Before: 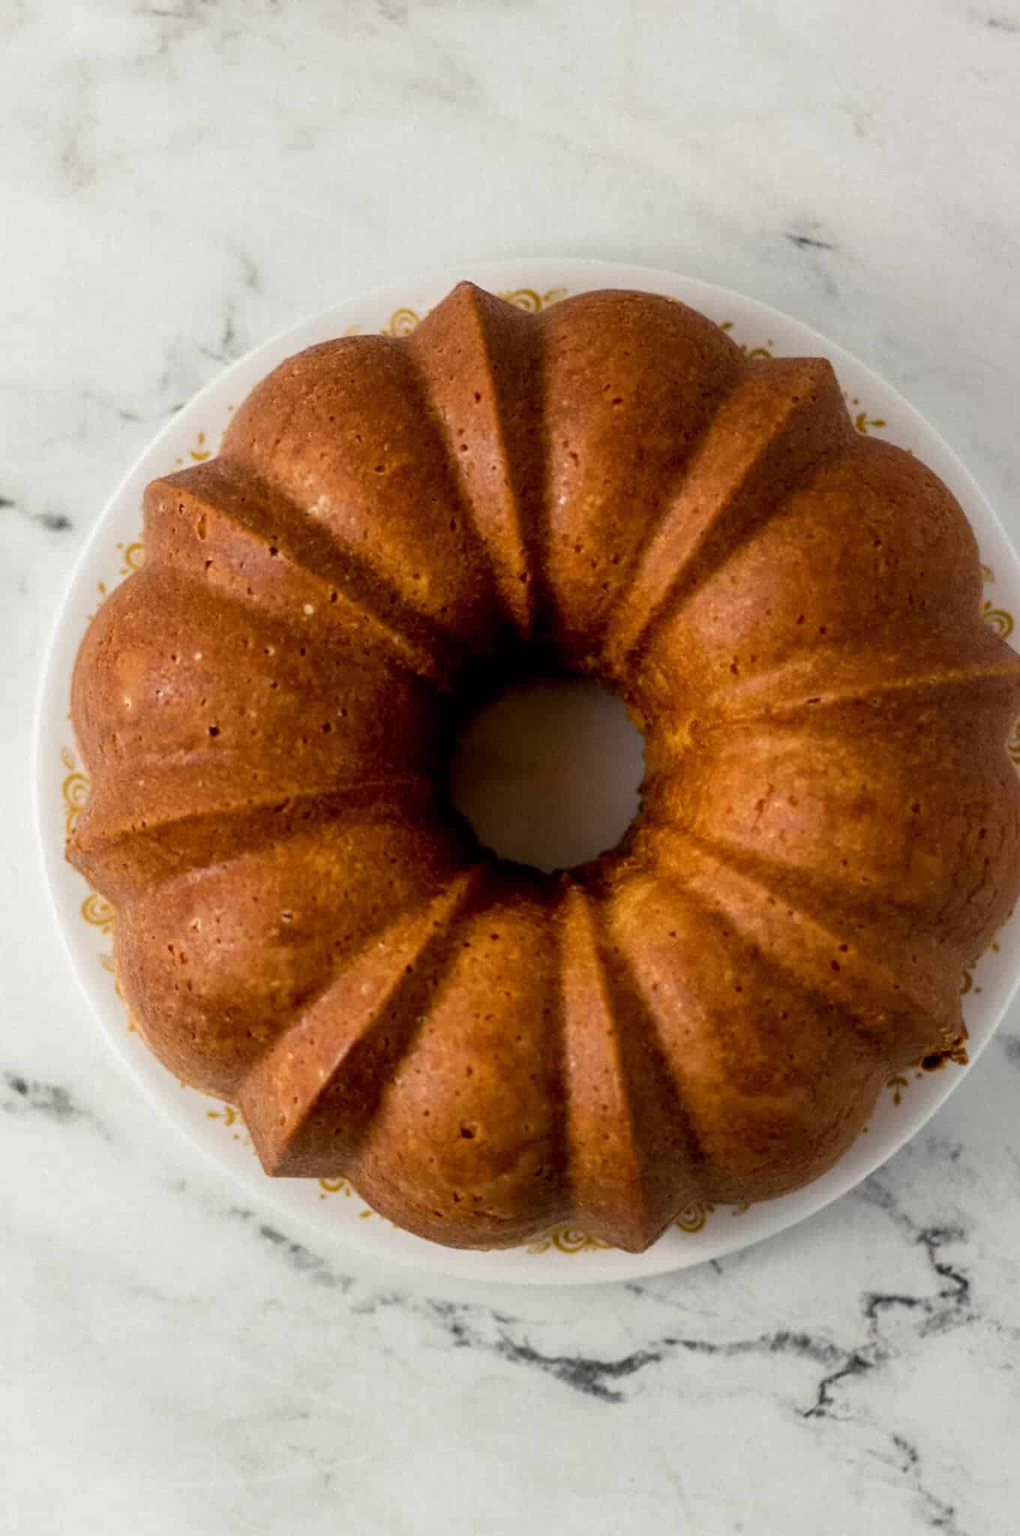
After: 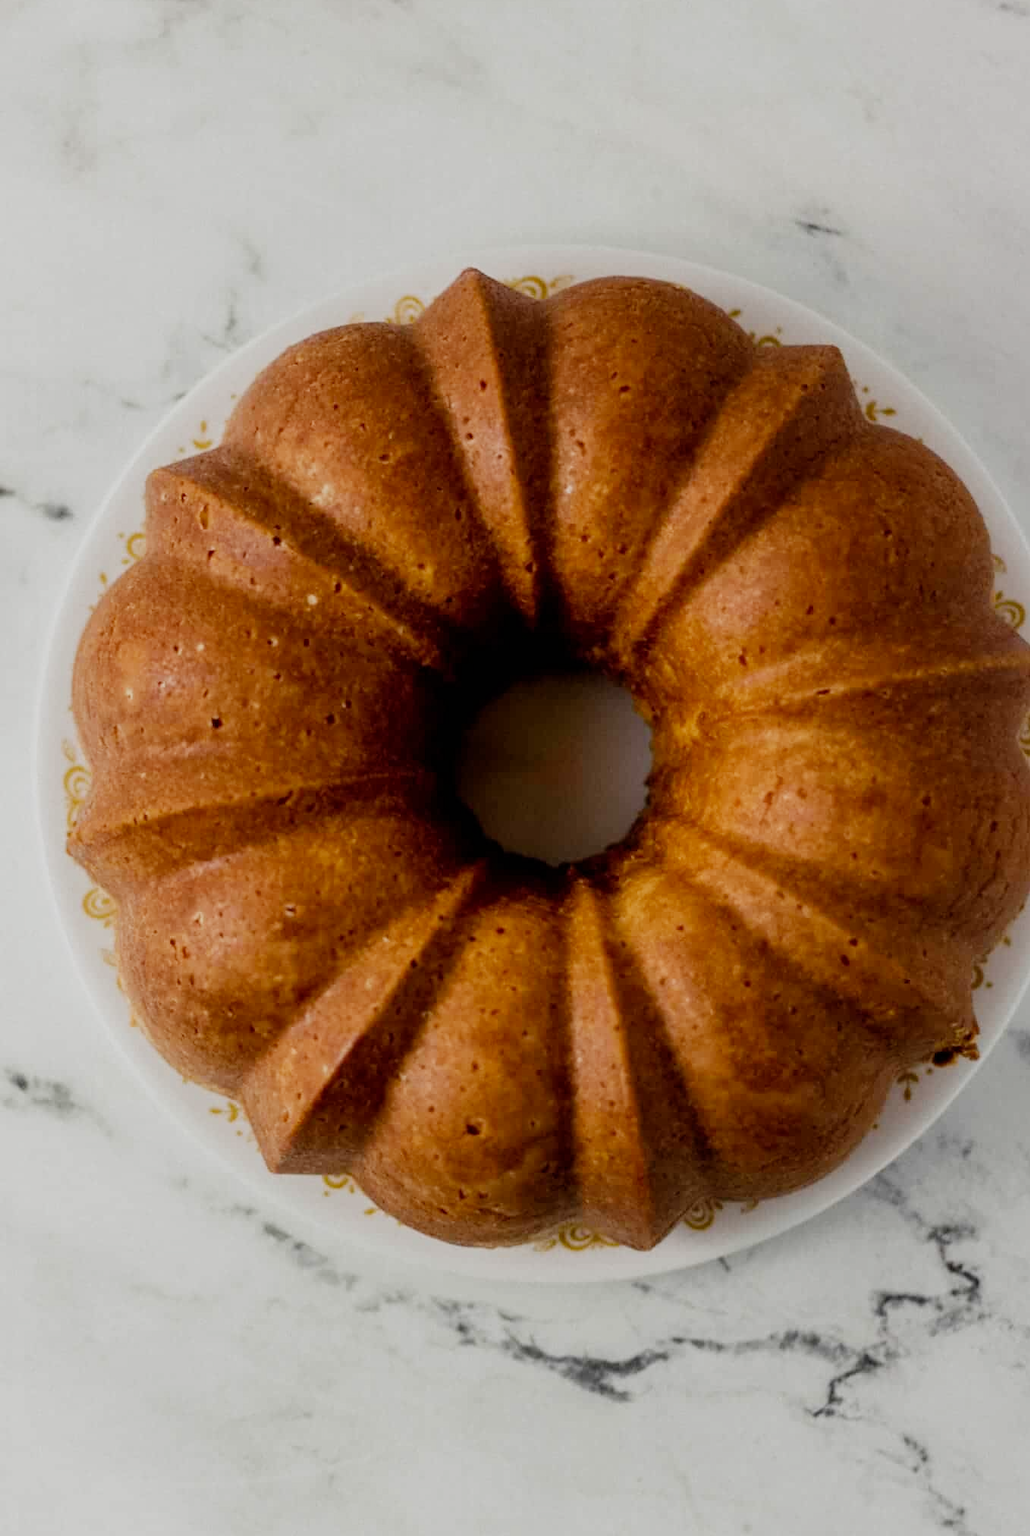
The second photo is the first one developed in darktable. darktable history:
crop: top 1.123%, right 0.031%
filmic rgb: black relative exposure -16 EV, white relative exposure 4.91 EV, hardness 6.24, add noise in highlights 0.001, preserve chrominance no, color science v3 (2019), use custom middle-gray values true, contrast in highlights soft
